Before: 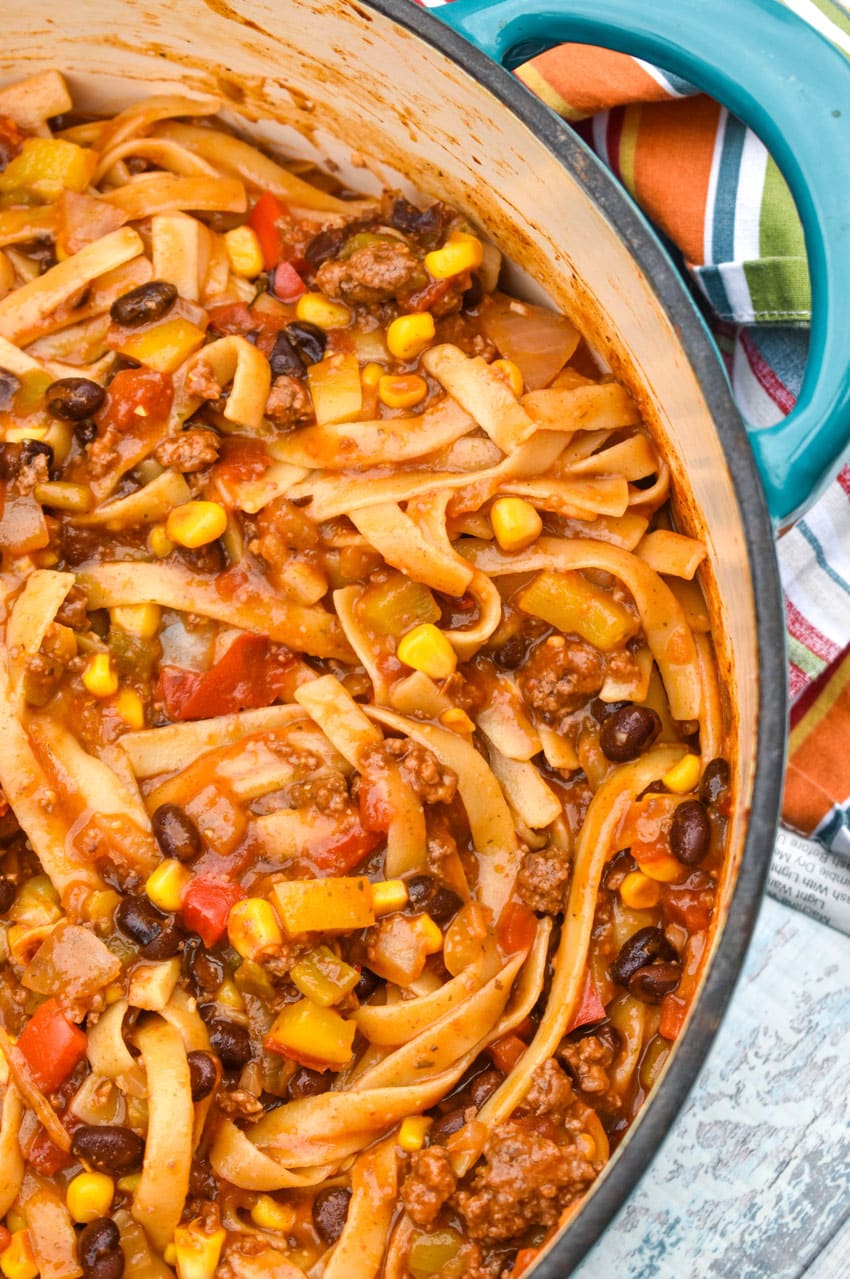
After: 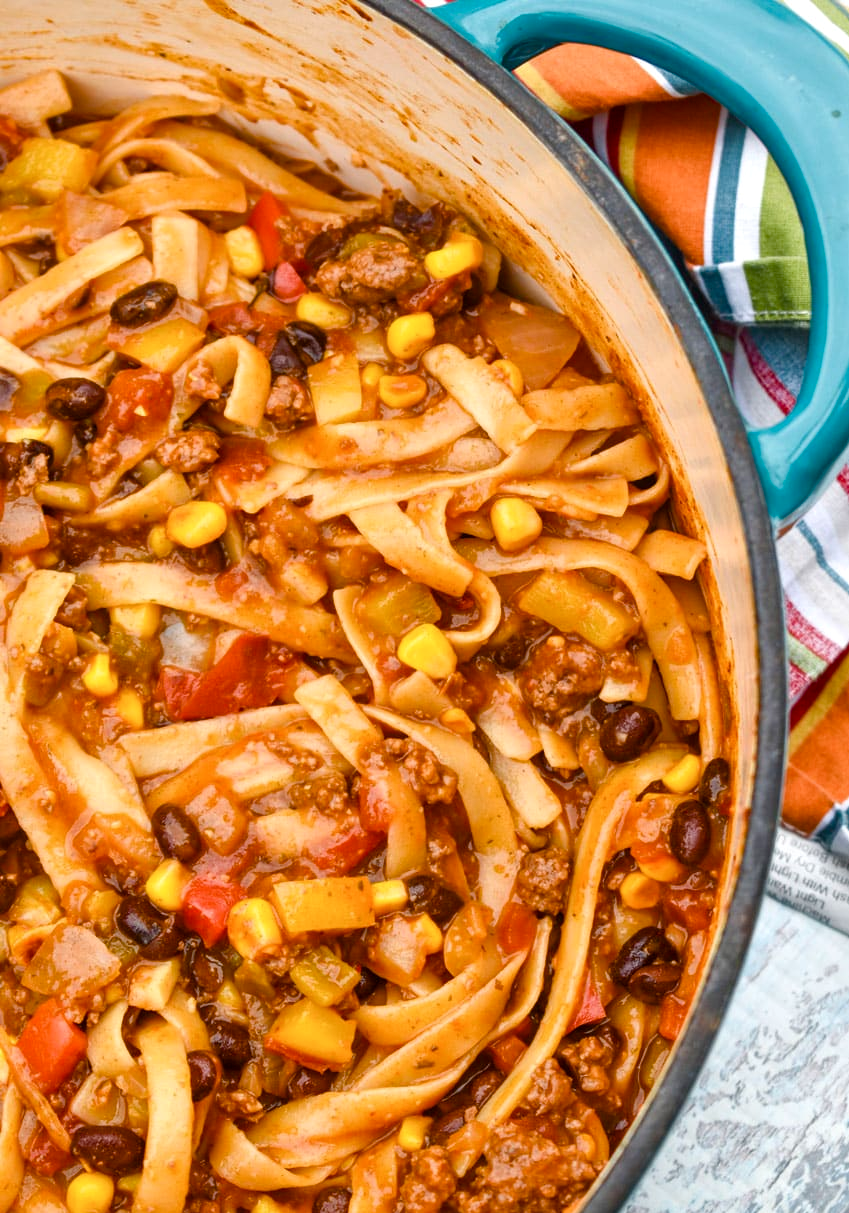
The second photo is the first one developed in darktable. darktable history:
local contrast: mode bilateral grid, contrast 21, coarseness 49, detail 120%, midtone range 0.2
crop and rotate: top 0.013%, bottom 5.099%
color balance rgb: perceptual saturation grading › global saturation 20%, perceptual saturation grading › highlights -24.827%, perceptual saturation grading › shadows 24.701%, global vibrance 5.126%
